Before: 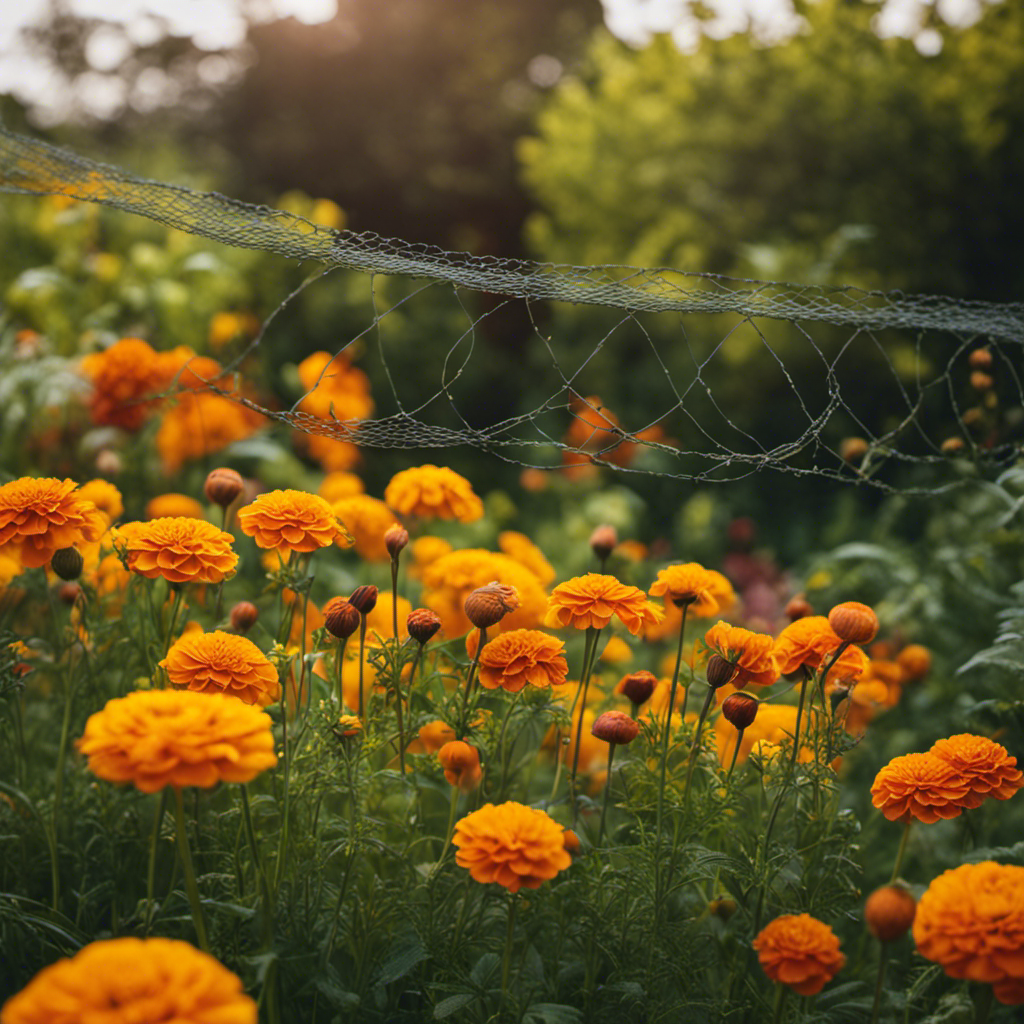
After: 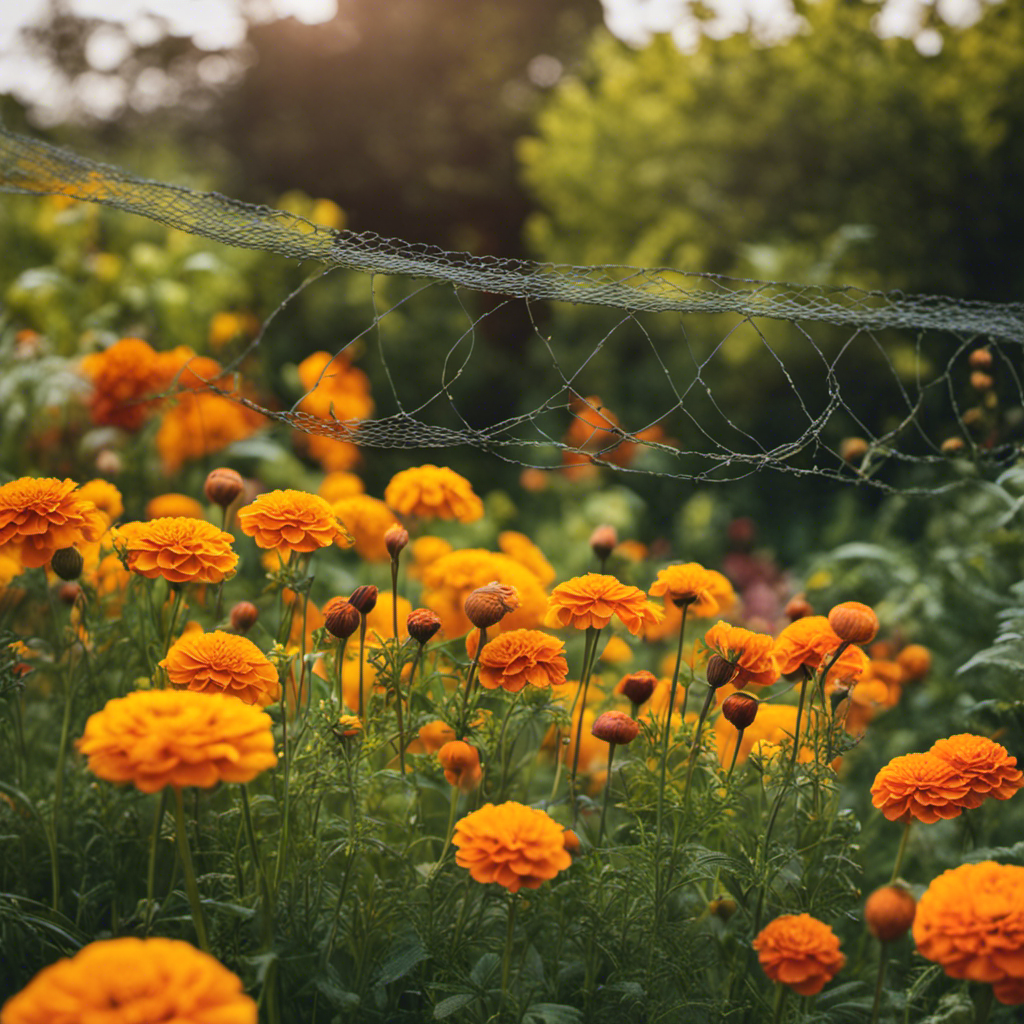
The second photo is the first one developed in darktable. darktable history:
shadows and highlights: radius 265.66, soften with gaussian
